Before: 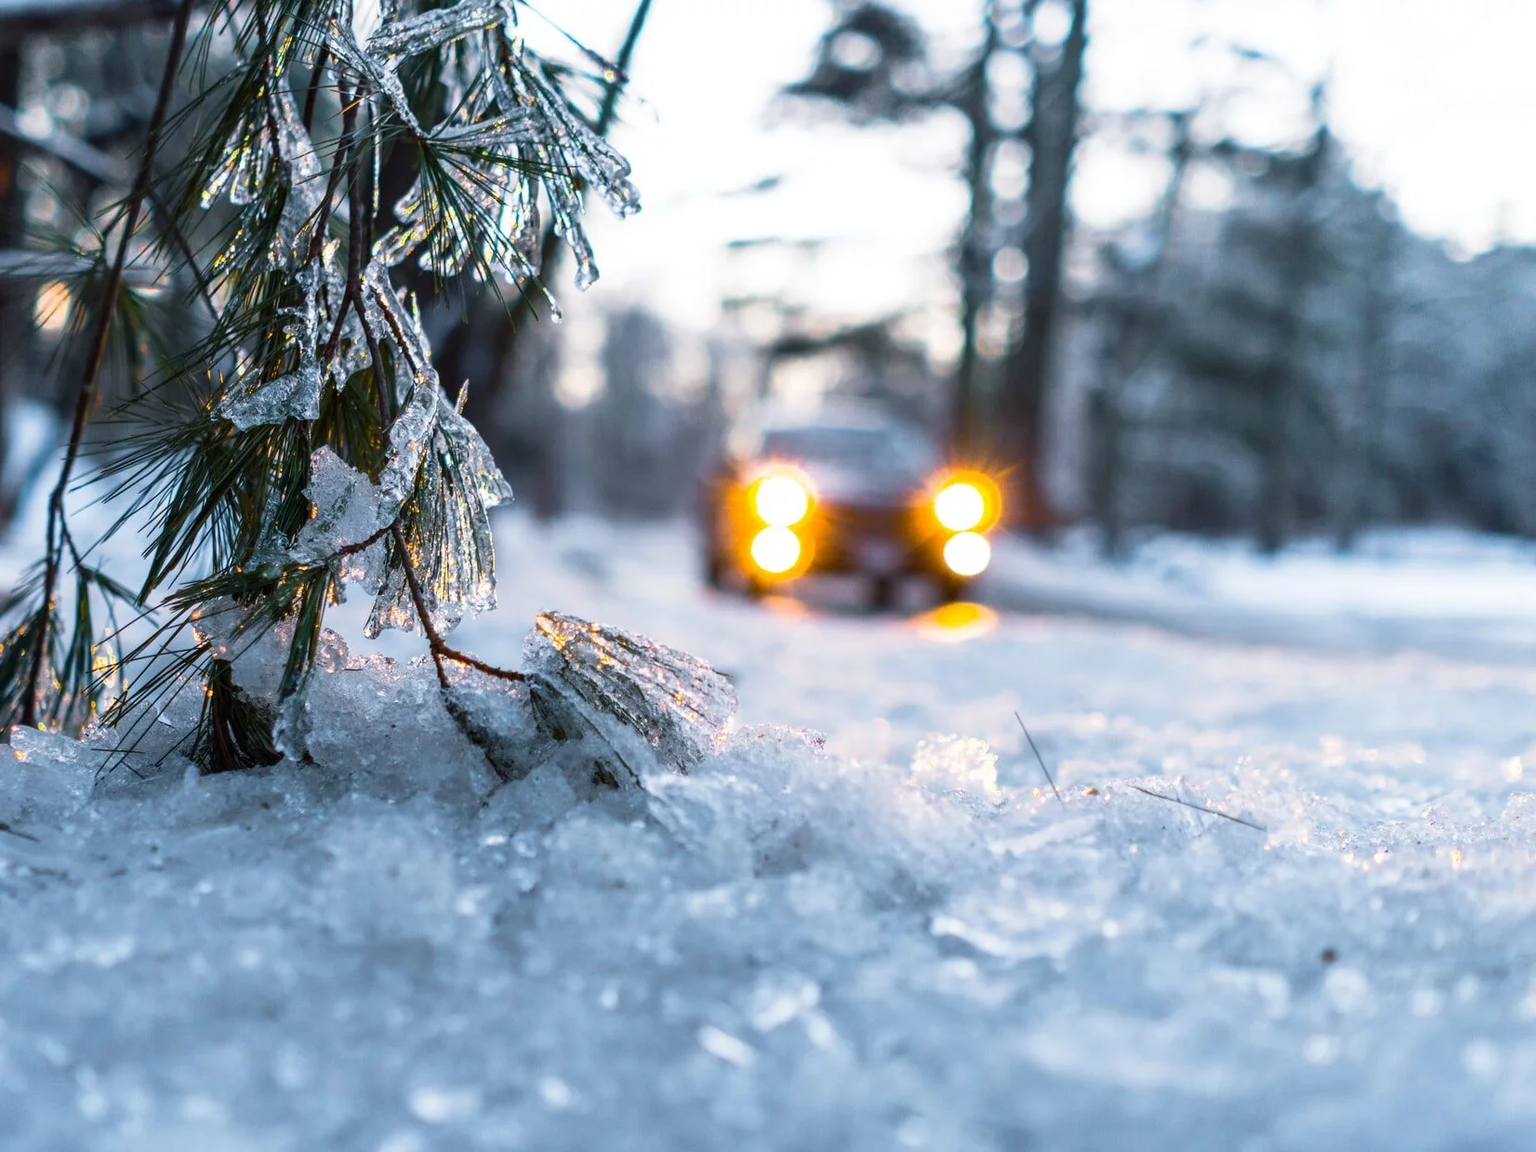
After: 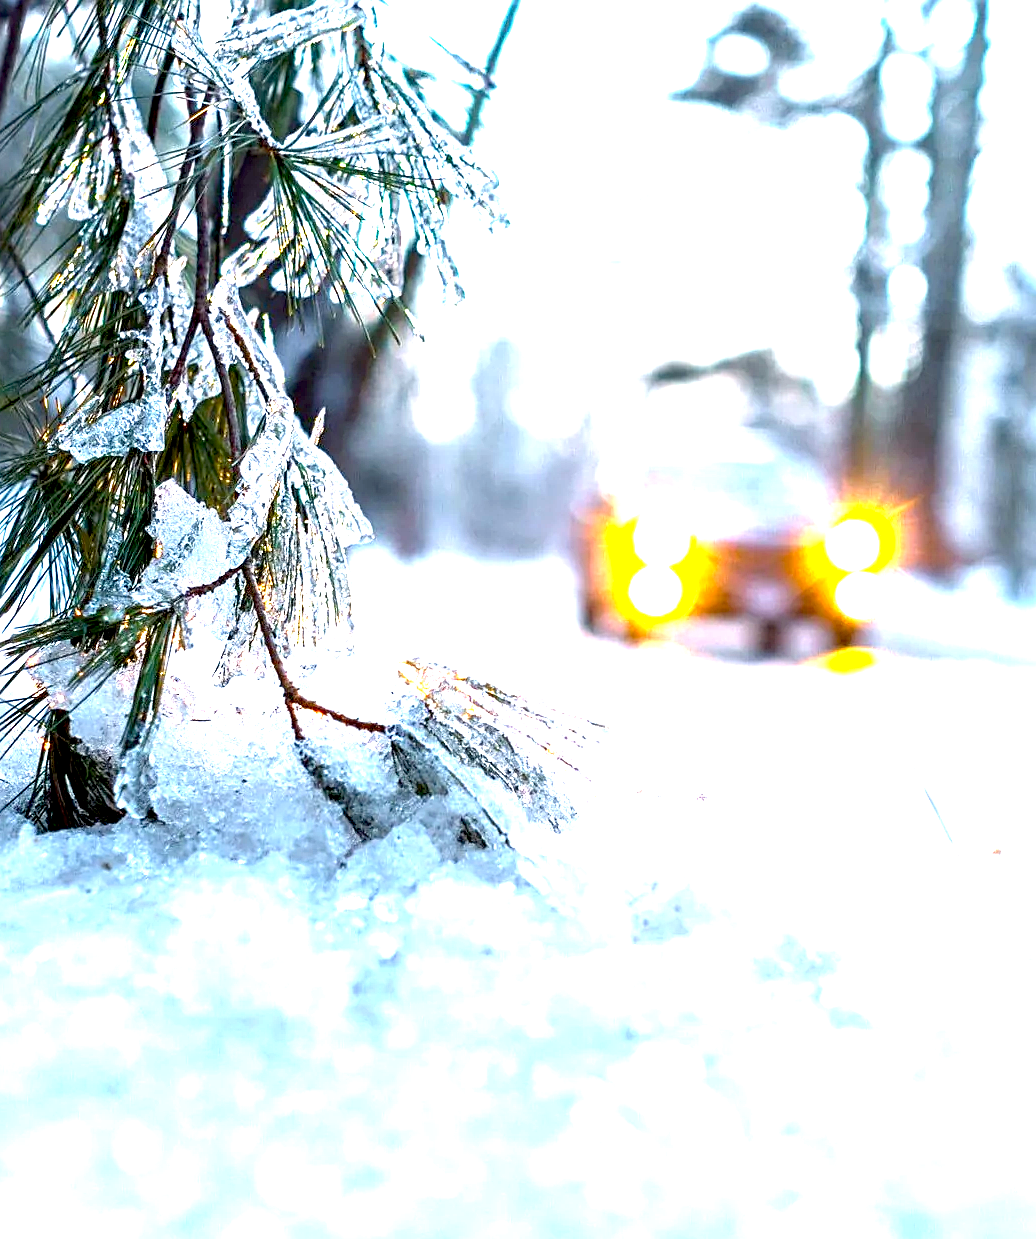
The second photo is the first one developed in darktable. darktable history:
crop: left 10.844%, right 26.434%
exposure: black level correction 0.006, exposure 2.071 EV, compensate exposure bias true, compensate highlight preservation false
sharpen: on, module defaults
